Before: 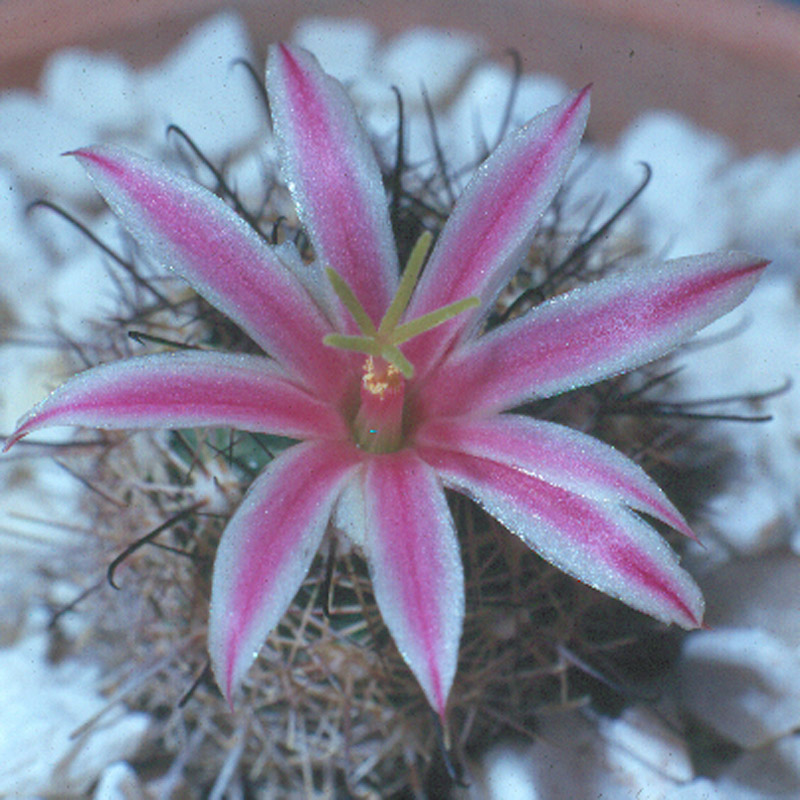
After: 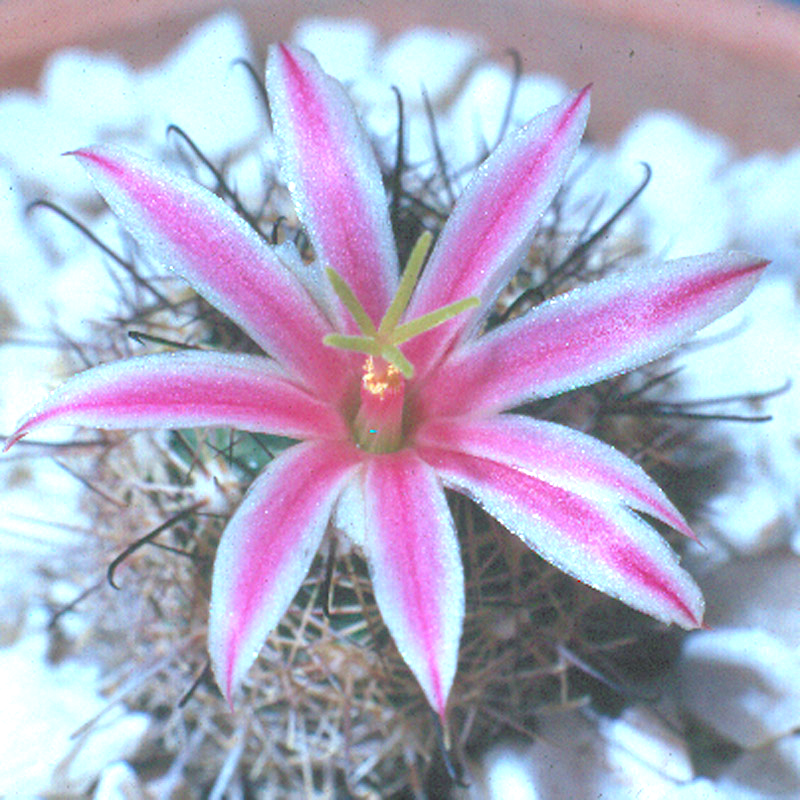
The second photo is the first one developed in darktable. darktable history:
color correction: highlights b* -0.032, saturation 1.11
exposure: black level correction 0, exposure 0.951 EV, compensate highlight preservation false
